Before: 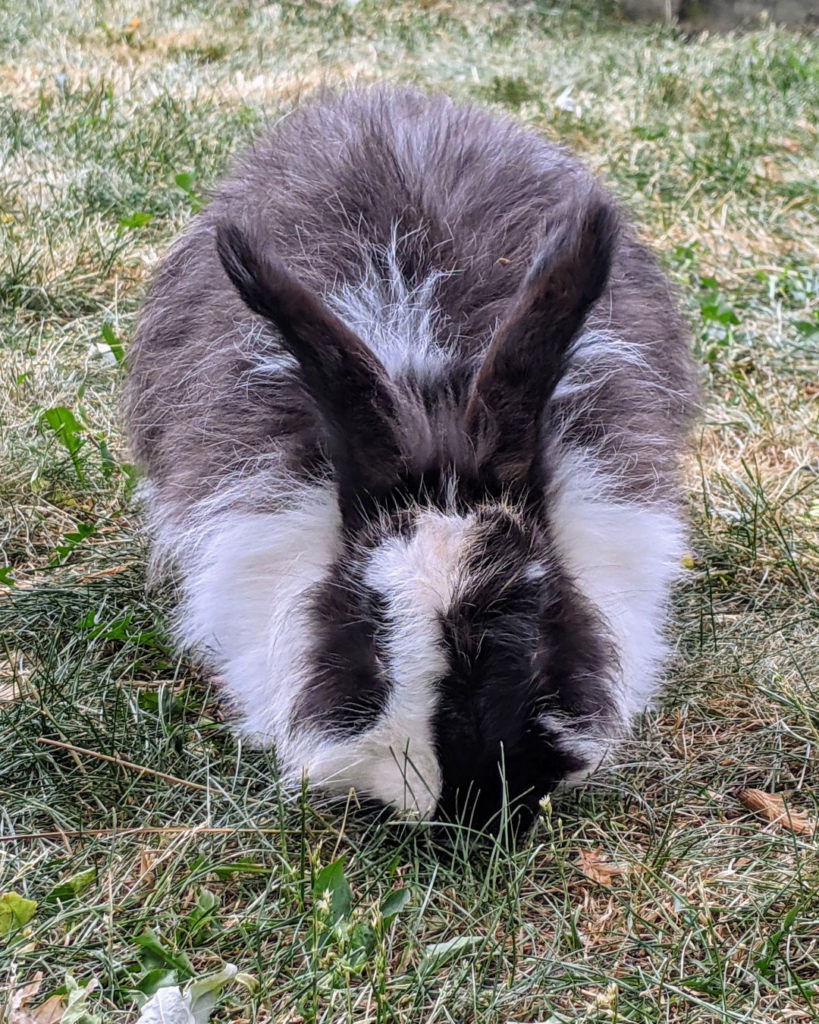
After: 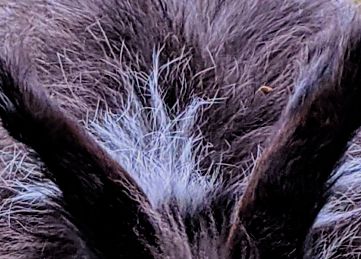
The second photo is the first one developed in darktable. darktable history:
contrast brightness saturation: saturation 0.511
contrast equalizer: octaves 7, y [[0.5, 0.5, 0.5, 0.539, 0.64, 0.611], [0.5 ×6], [0.5 ×6], [0 ×6], [0 ×6]]
crop: left 29.071%, top 16.848%, right 26.732%, bottom 57.78%
filmic rgb: black relative exposure -5.08 EV, white relative exposure 3.97 EV, hardness 2.88, contrast 1.098, highlights saturation mix -20.07%
